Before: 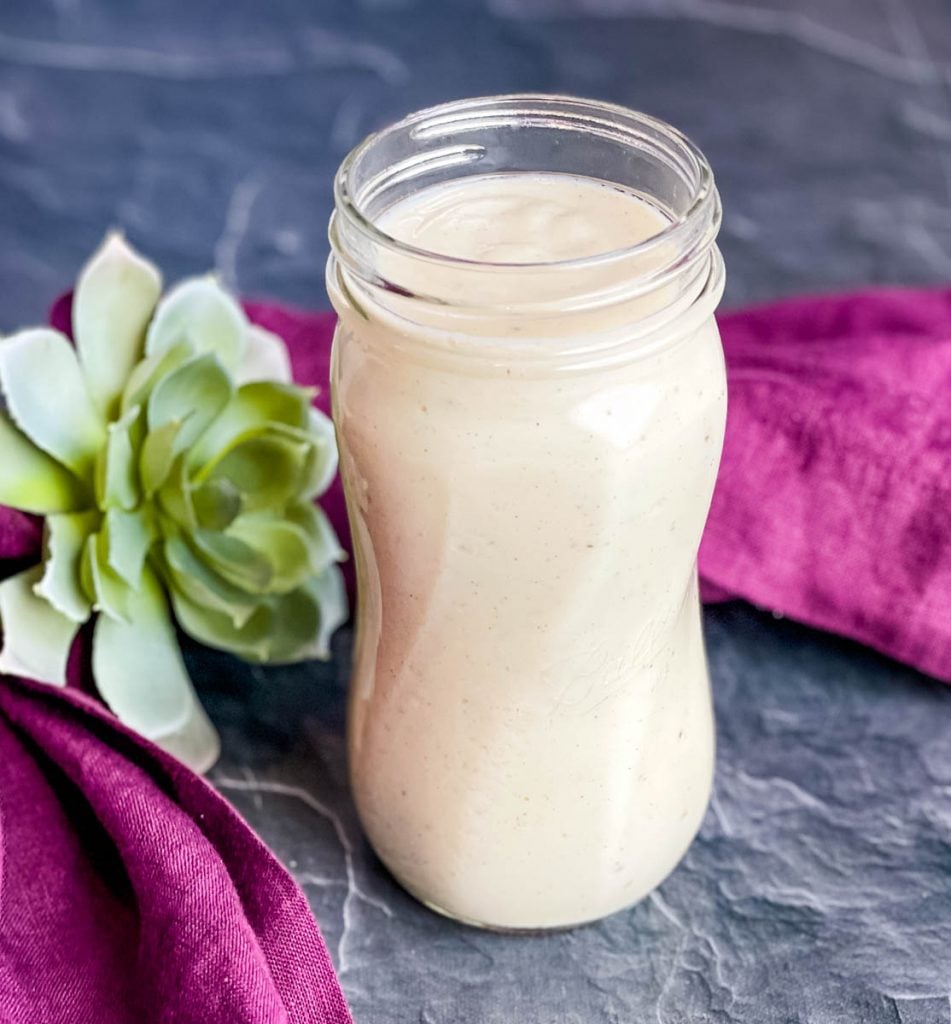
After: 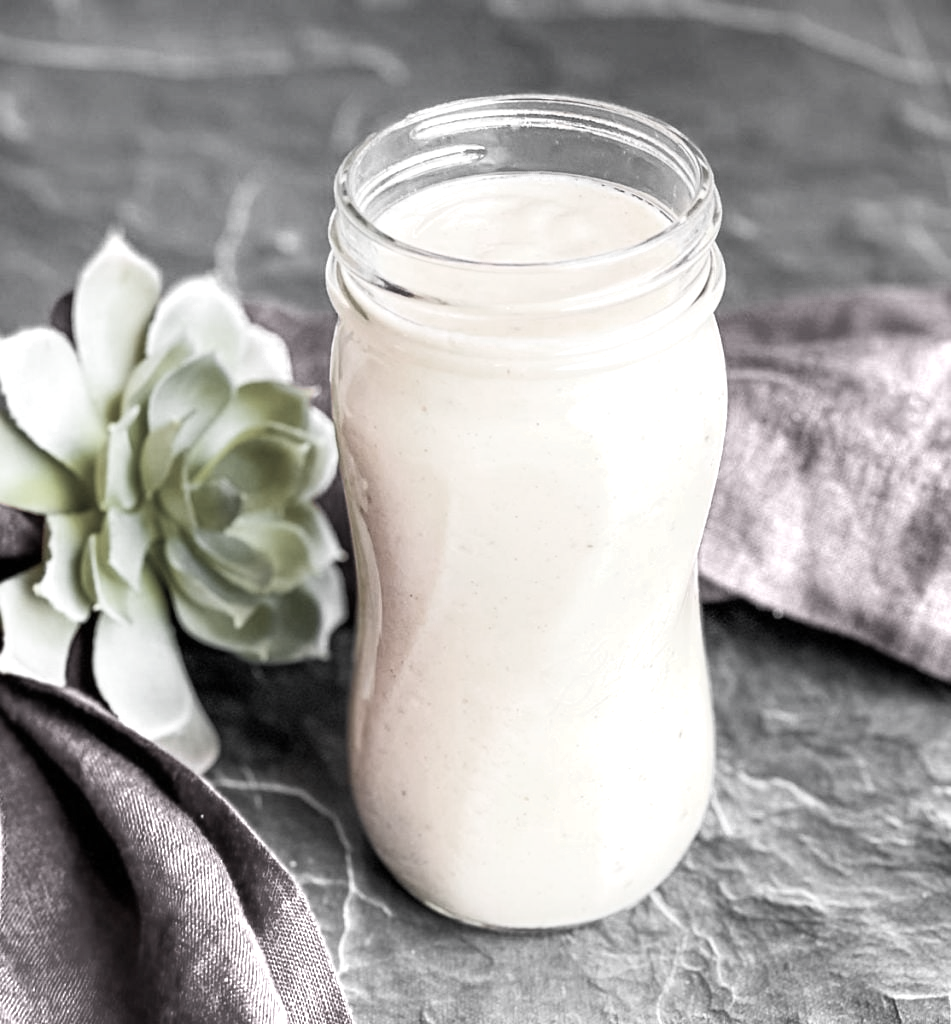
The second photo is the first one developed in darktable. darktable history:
shadows and highlights: shadows -1.34, highlights 39.26
color zones: curves: ch0 [(0, 0.613) (0.01, 0.613) (0.245, 0.448) (0.498, 0.529) (0.642, 0.665) (0.879, 0.777) (0.99, 0.613)]; ch1 [(0, 0.035) (0.121, 0.189) (0.259, 0.197) (0.415, 0.061) (0.589, 0.022) (0.732, 0.022) (0.857, 0.026) (0.991, 0.053)]
exposure: exposure 0.255 EV, compensate highlight preservation false
